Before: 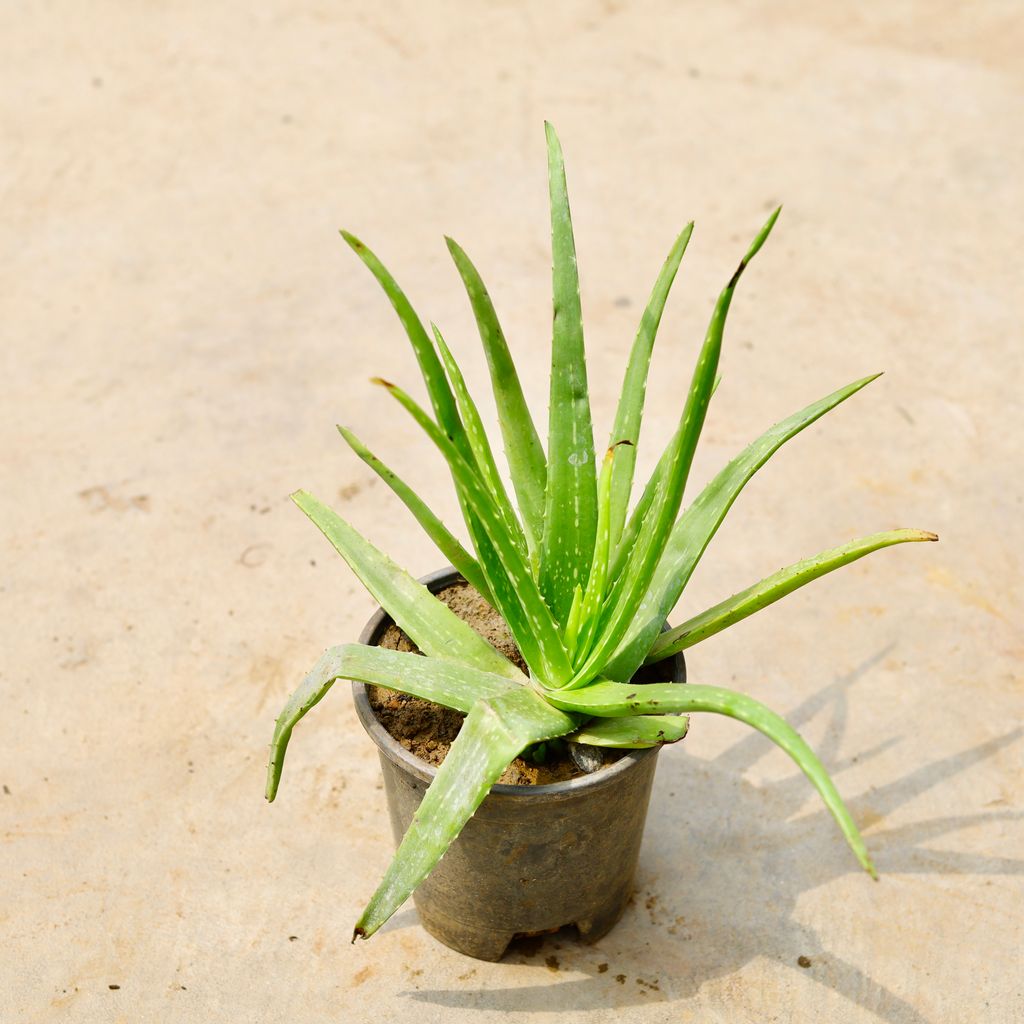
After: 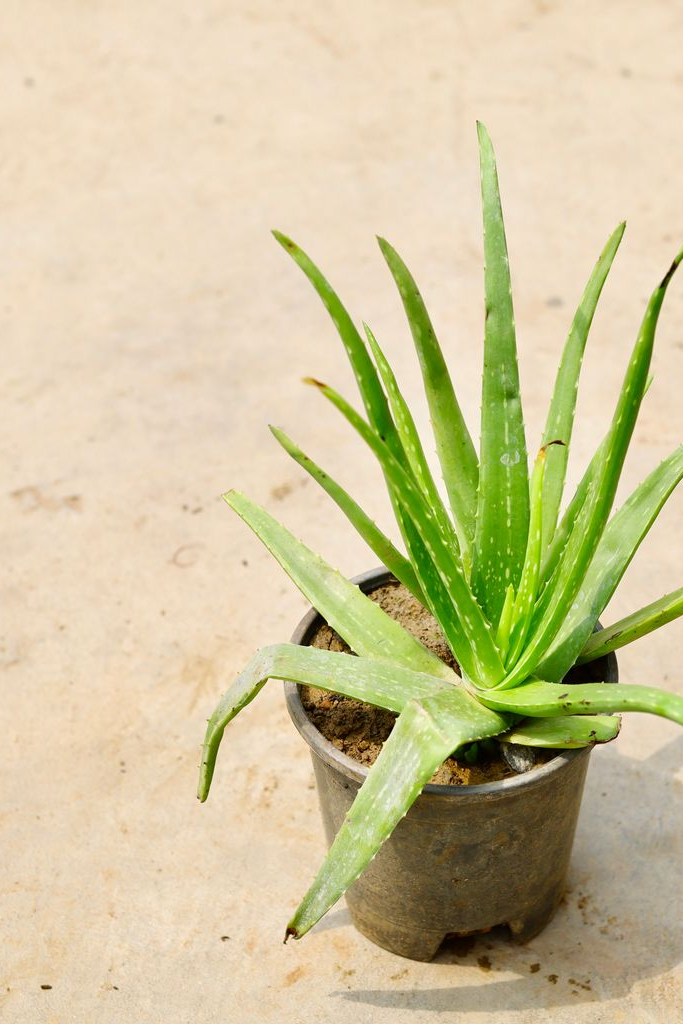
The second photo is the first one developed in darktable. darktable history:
crop and rotate: left 6.702%, right 26.597%
